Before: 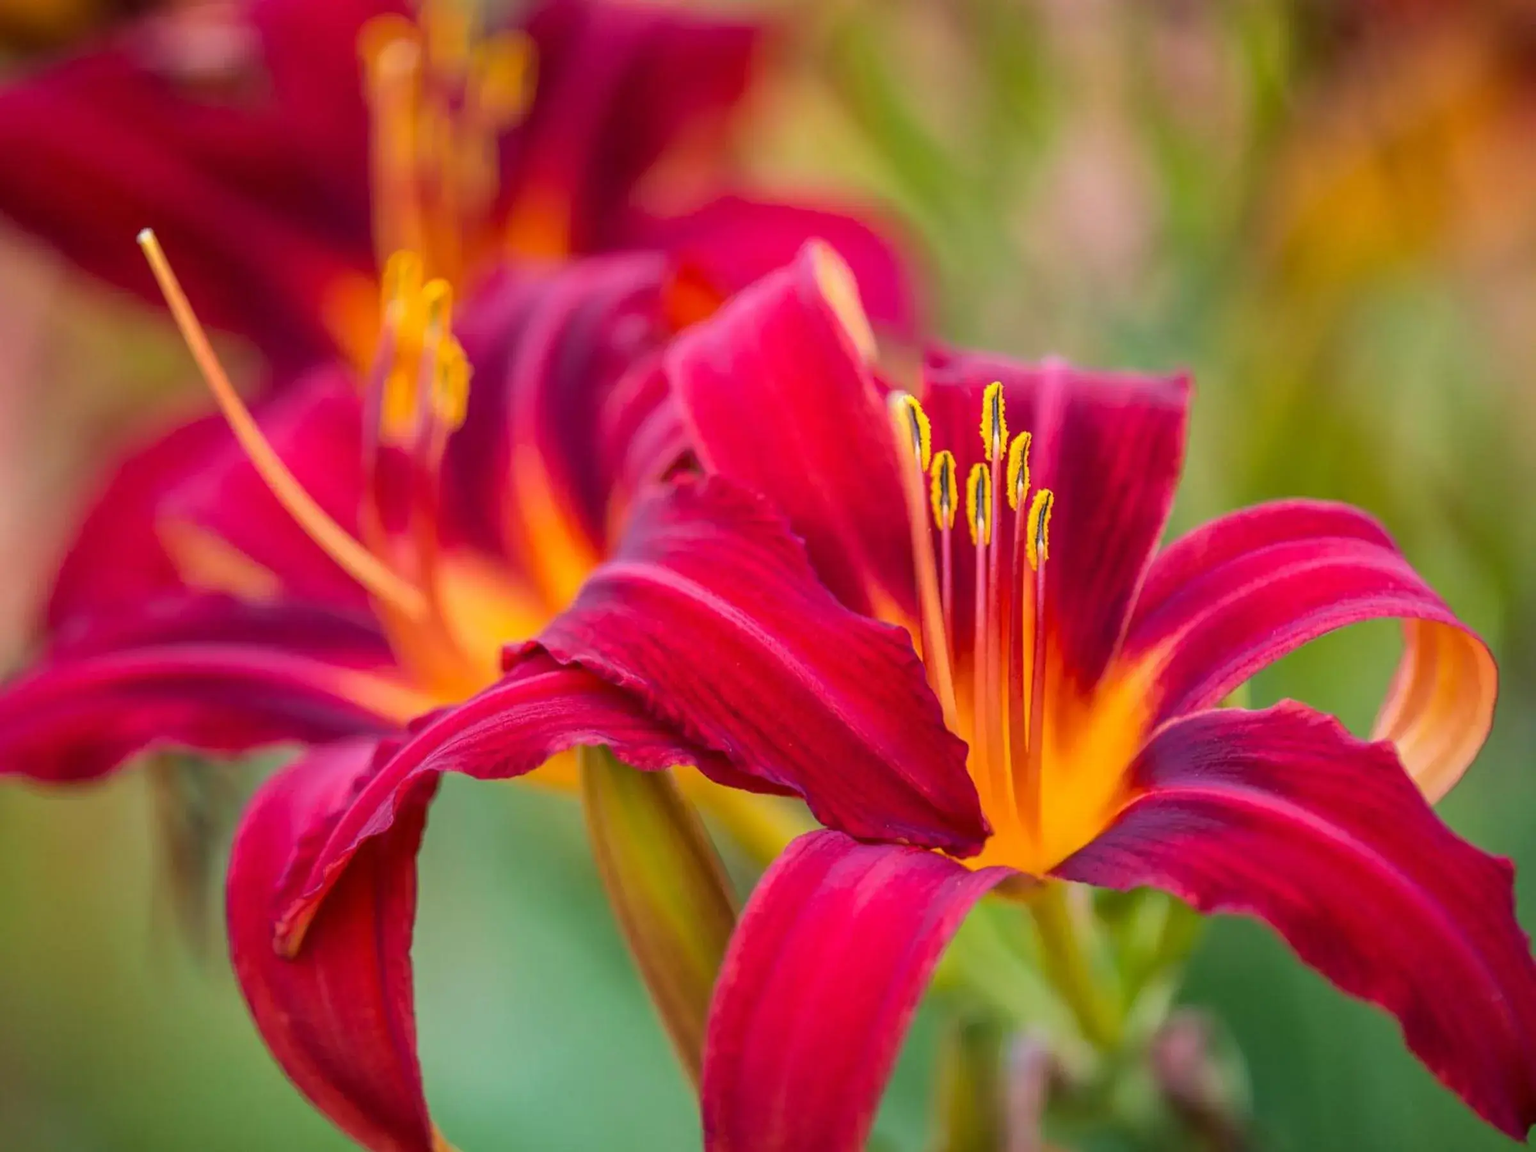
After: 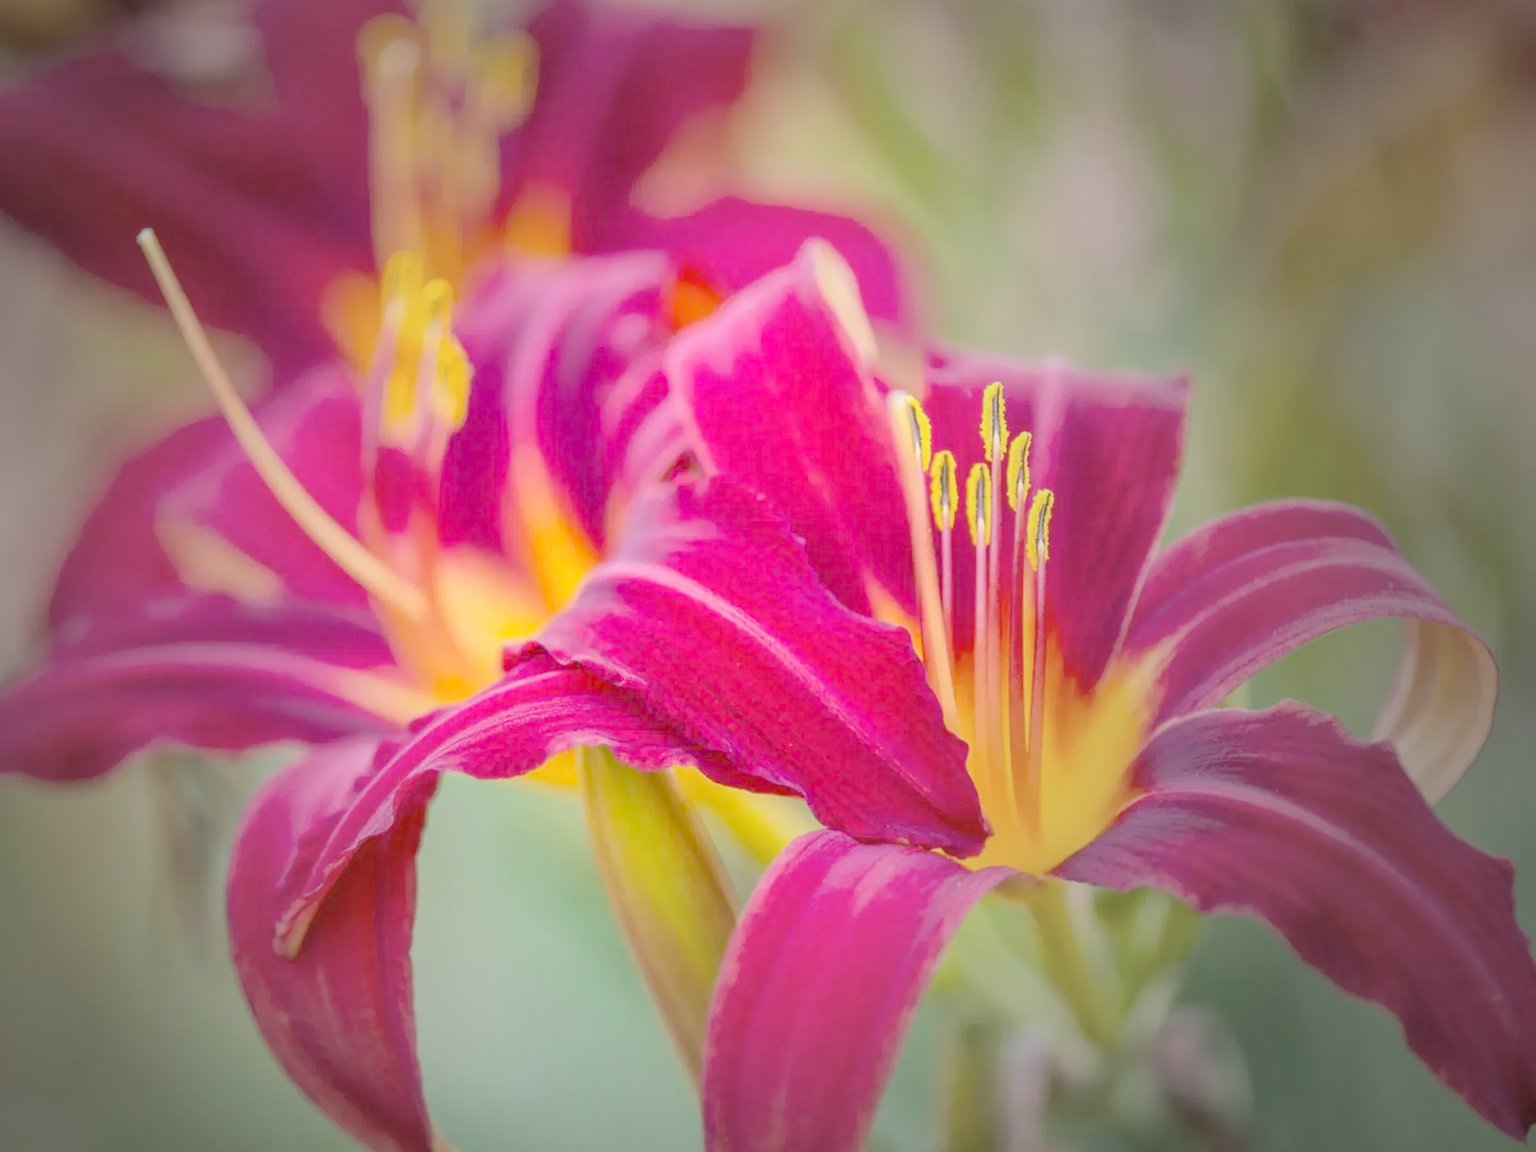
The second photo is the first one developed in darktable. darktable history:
white balance: red 1, blue 1
vignetting: fall-off start 33.76%, fall-off radius 64.94%, brightness -0.575, center (-0.12, -0.002), width/height ratio 0.959
